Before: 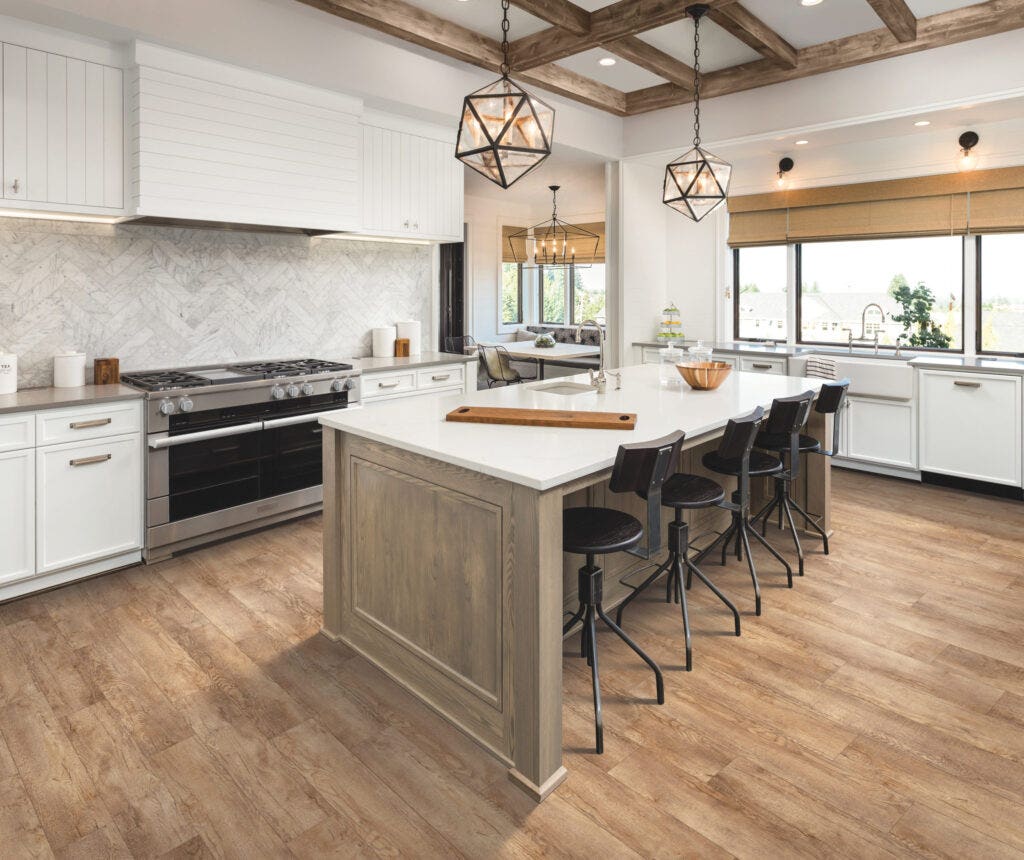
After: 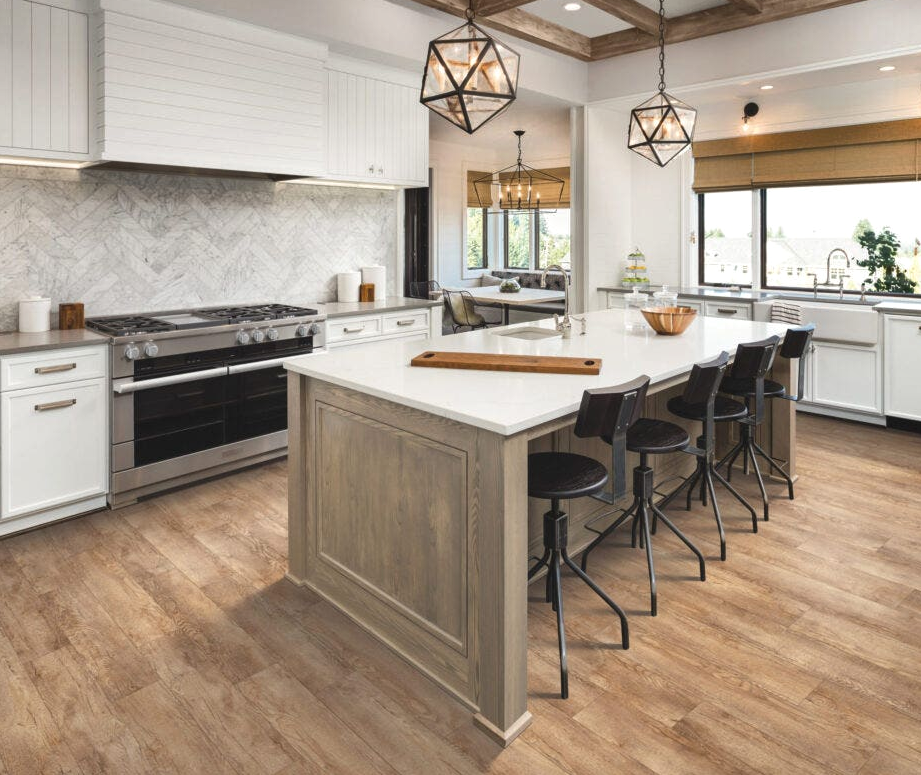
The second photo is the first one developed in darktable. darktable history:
crop: left 3.422%, top 6.49%, right 6.634%, bottom 3.318%
shadows and highlights: shadows 11.3, white point adjustment 1.22, highlights color adjustment 52.65%, soften with gaussian
